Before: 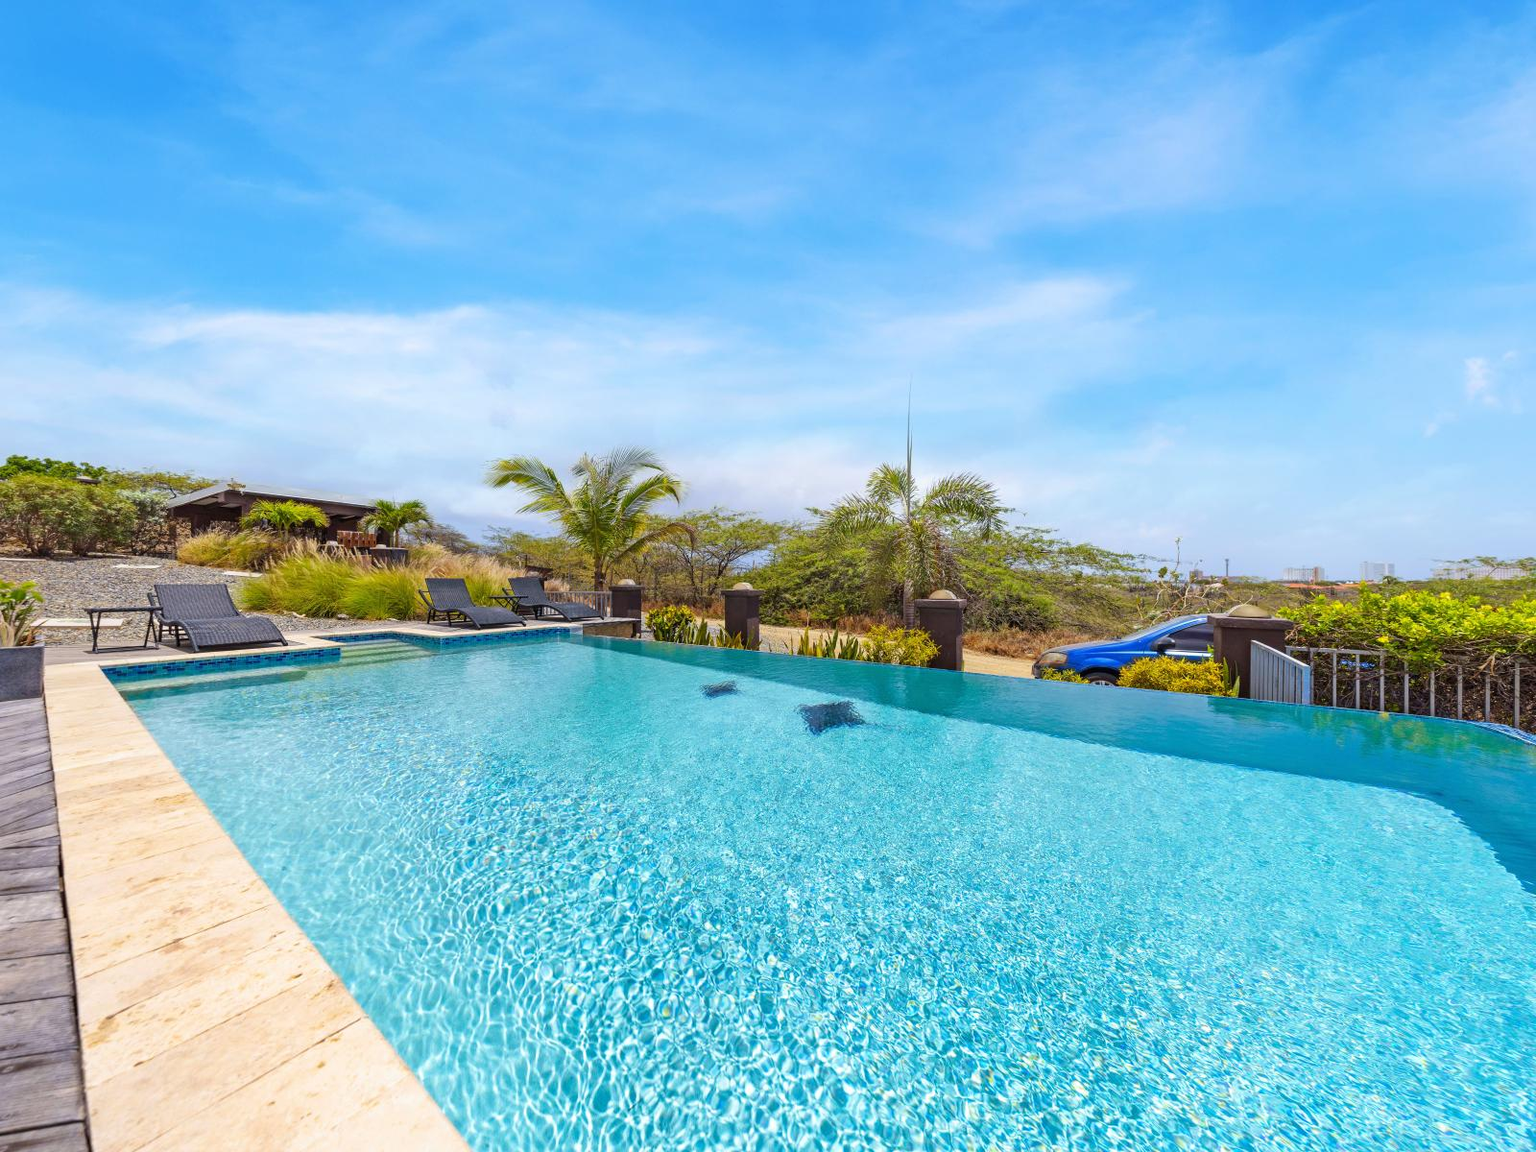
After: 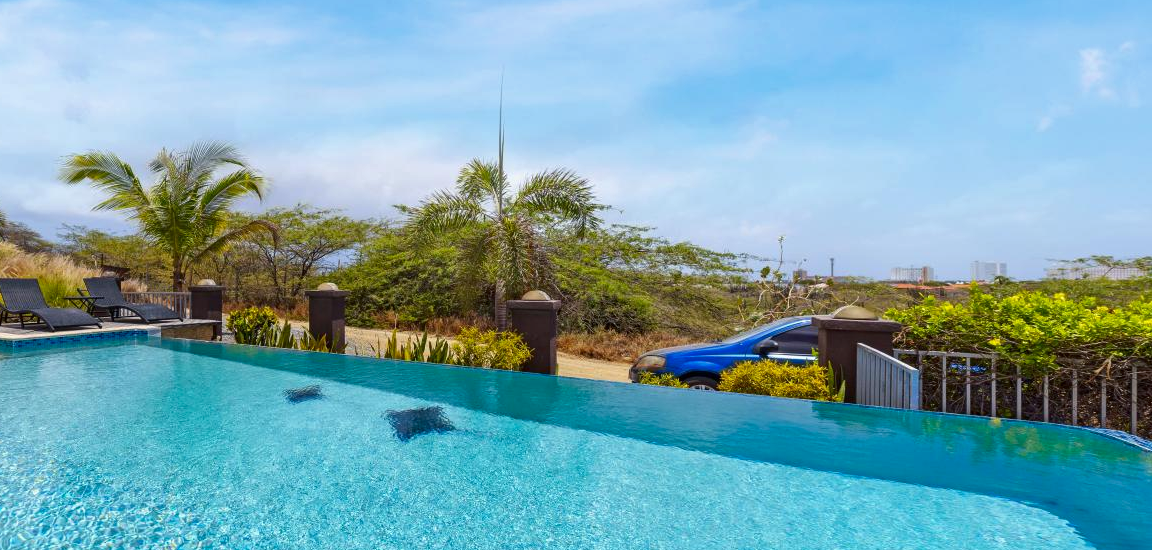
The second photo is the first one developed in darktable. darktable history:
crop and rotate: left 27.938%, top 27.046%, bottom 27.046%
white balance: emerald 1
contrast brightness saturation: brightness -0.09
